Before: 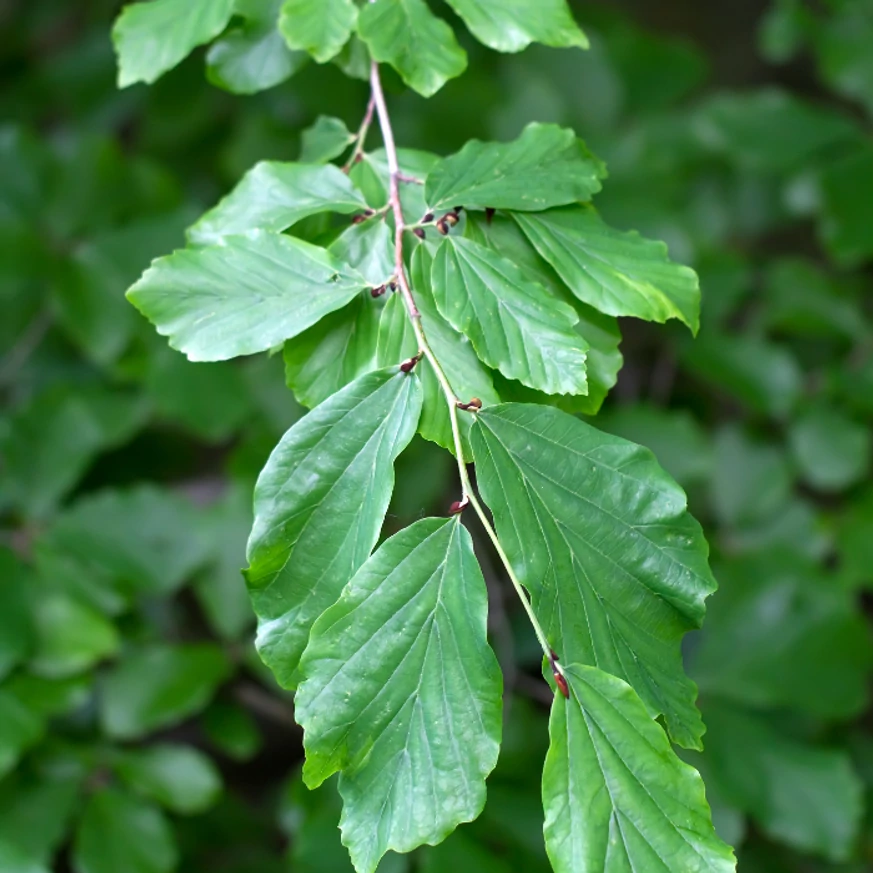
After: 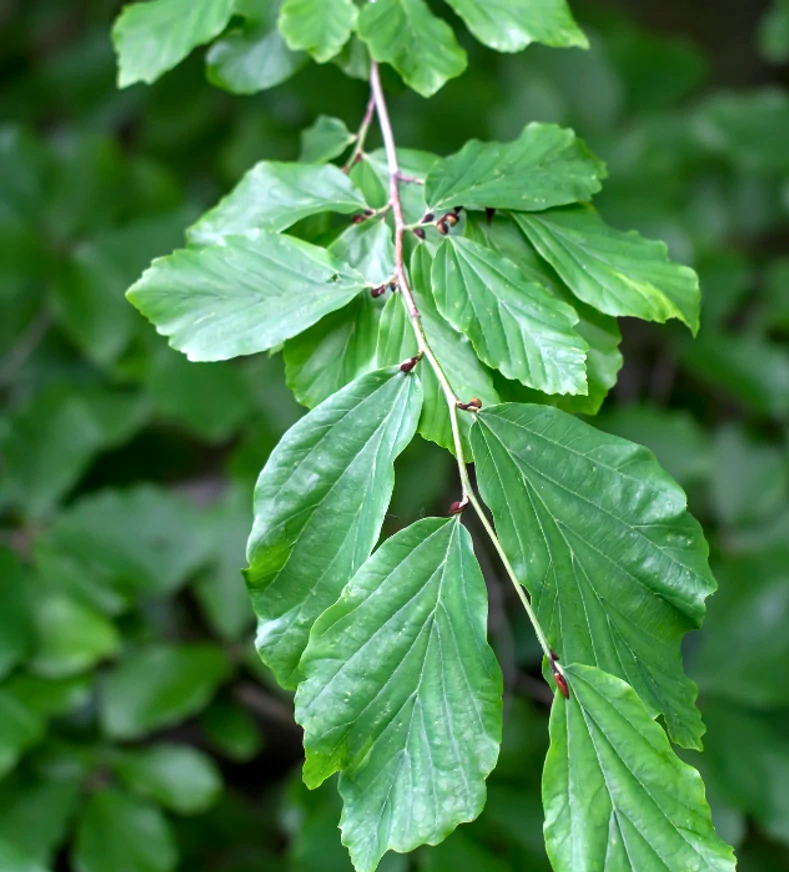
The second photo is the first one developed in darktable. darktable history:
crop: right 9.509%, bottom 0.031%
local contrast: on, module defaults
tone equalizer: on, module defaults
